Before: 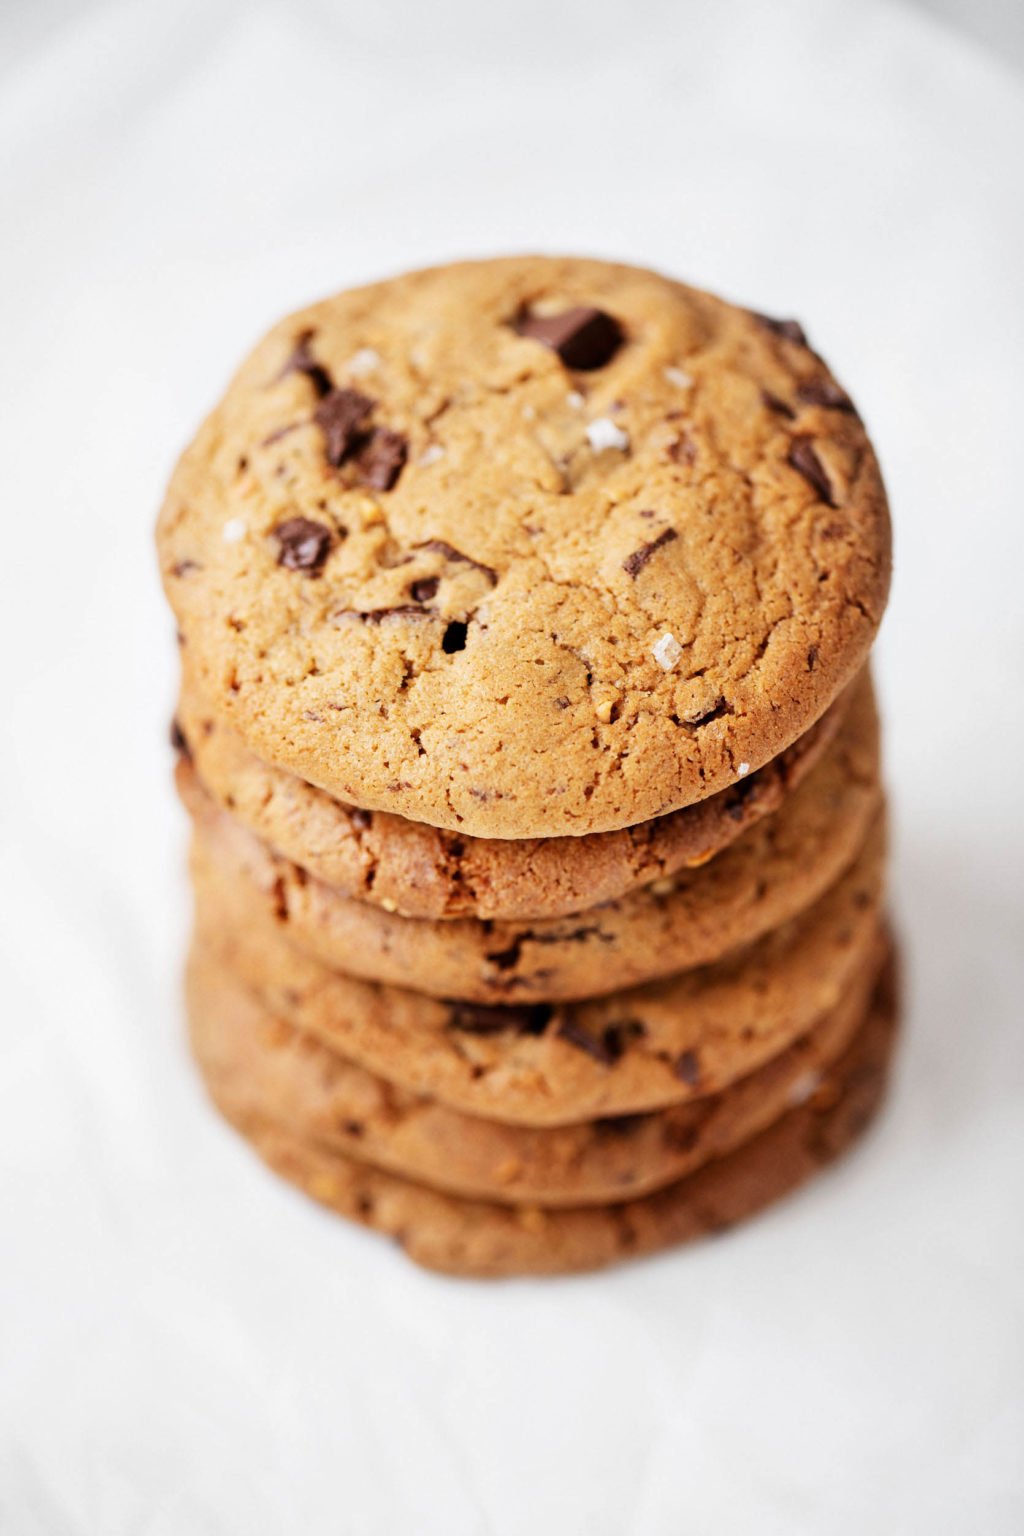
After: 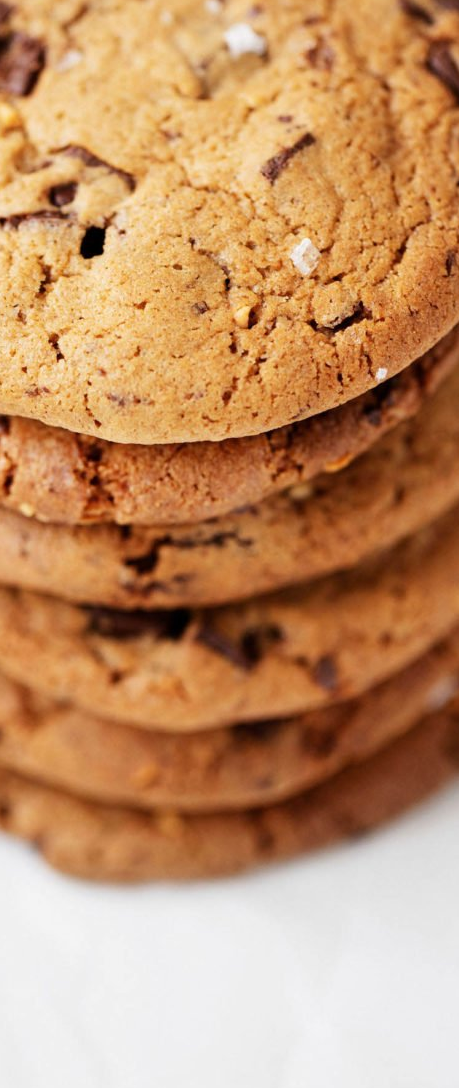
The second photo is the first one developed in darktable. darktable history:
crop: left 35.424%, top 25.748%, right 19.745%, bottom 3.359%
